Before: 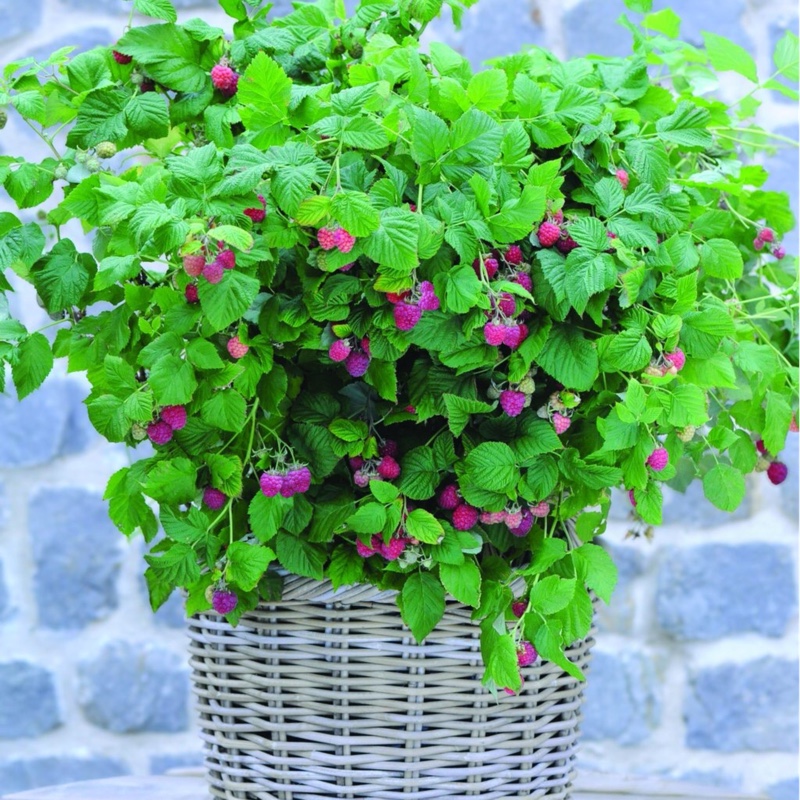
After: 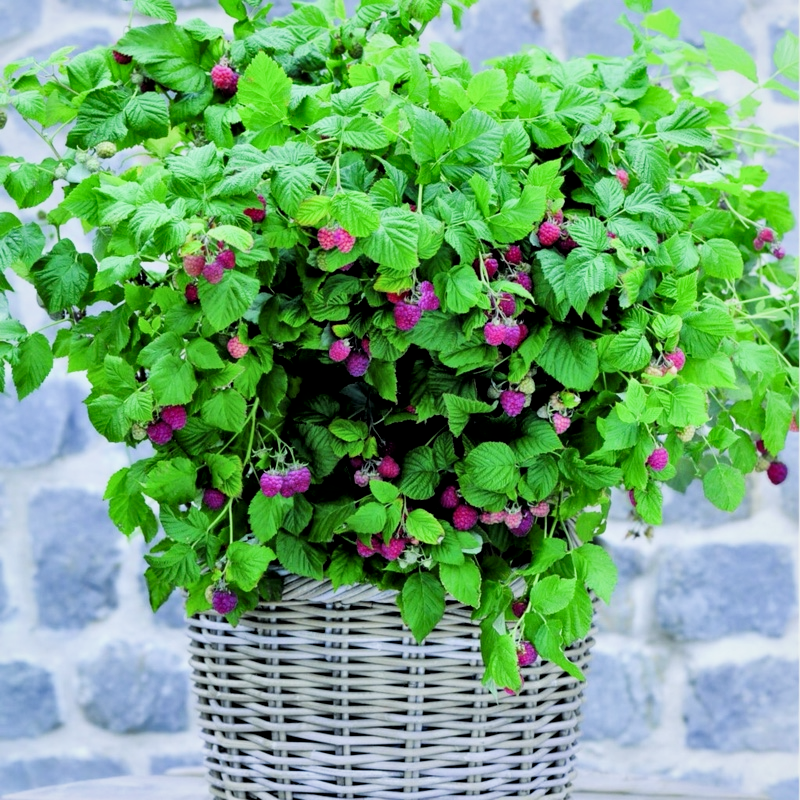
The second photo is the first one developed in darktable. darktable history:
local contrast: mode bilateral grid, contrast 20, coarseness 50, detail 150%, midtone range 0.2
filmic rgb: black relative exposure -5 EV, white relative exposure 3.5 EV, hardness 3.19, contrast 1.2, highlights saturation mix -50%
